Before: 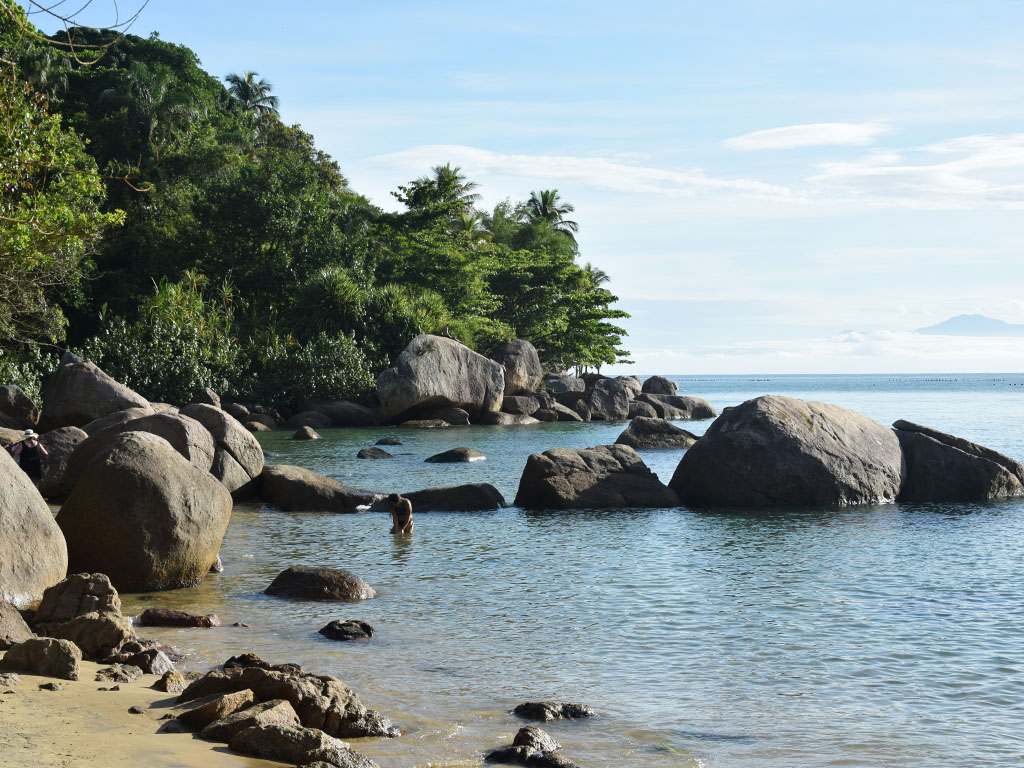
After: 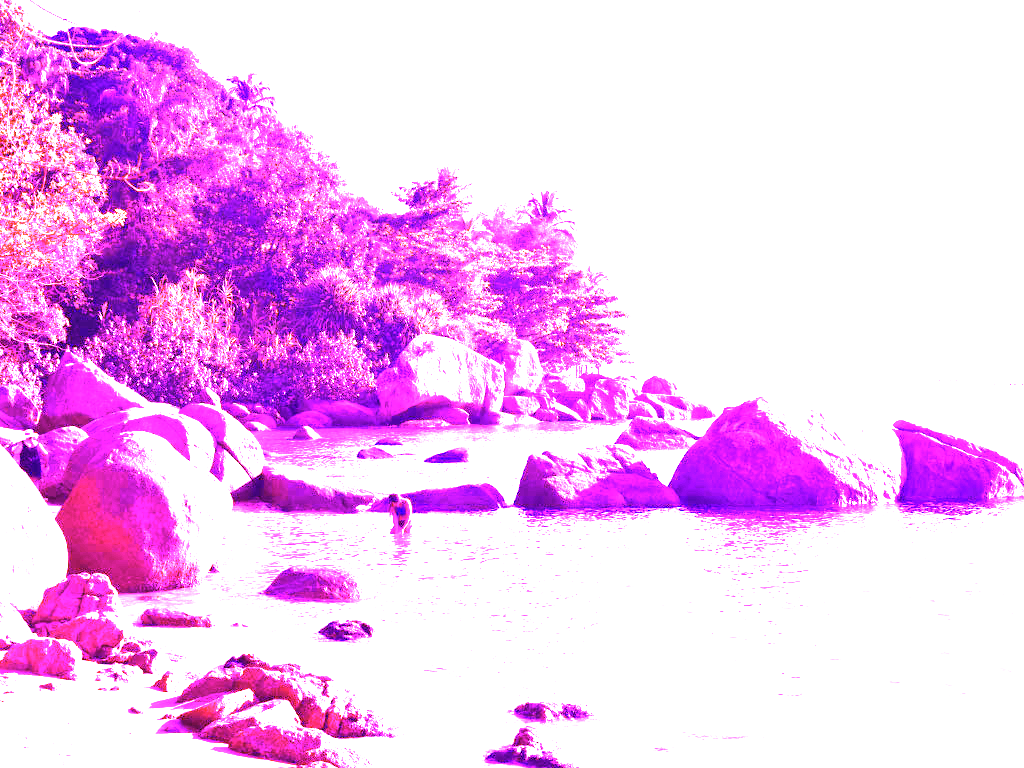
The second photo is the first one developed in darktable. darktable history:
color calibration: illuminant Planckian (black body), x 0.378, y 0.375, temperature 4065 K
white balance: red 8, blue 8
